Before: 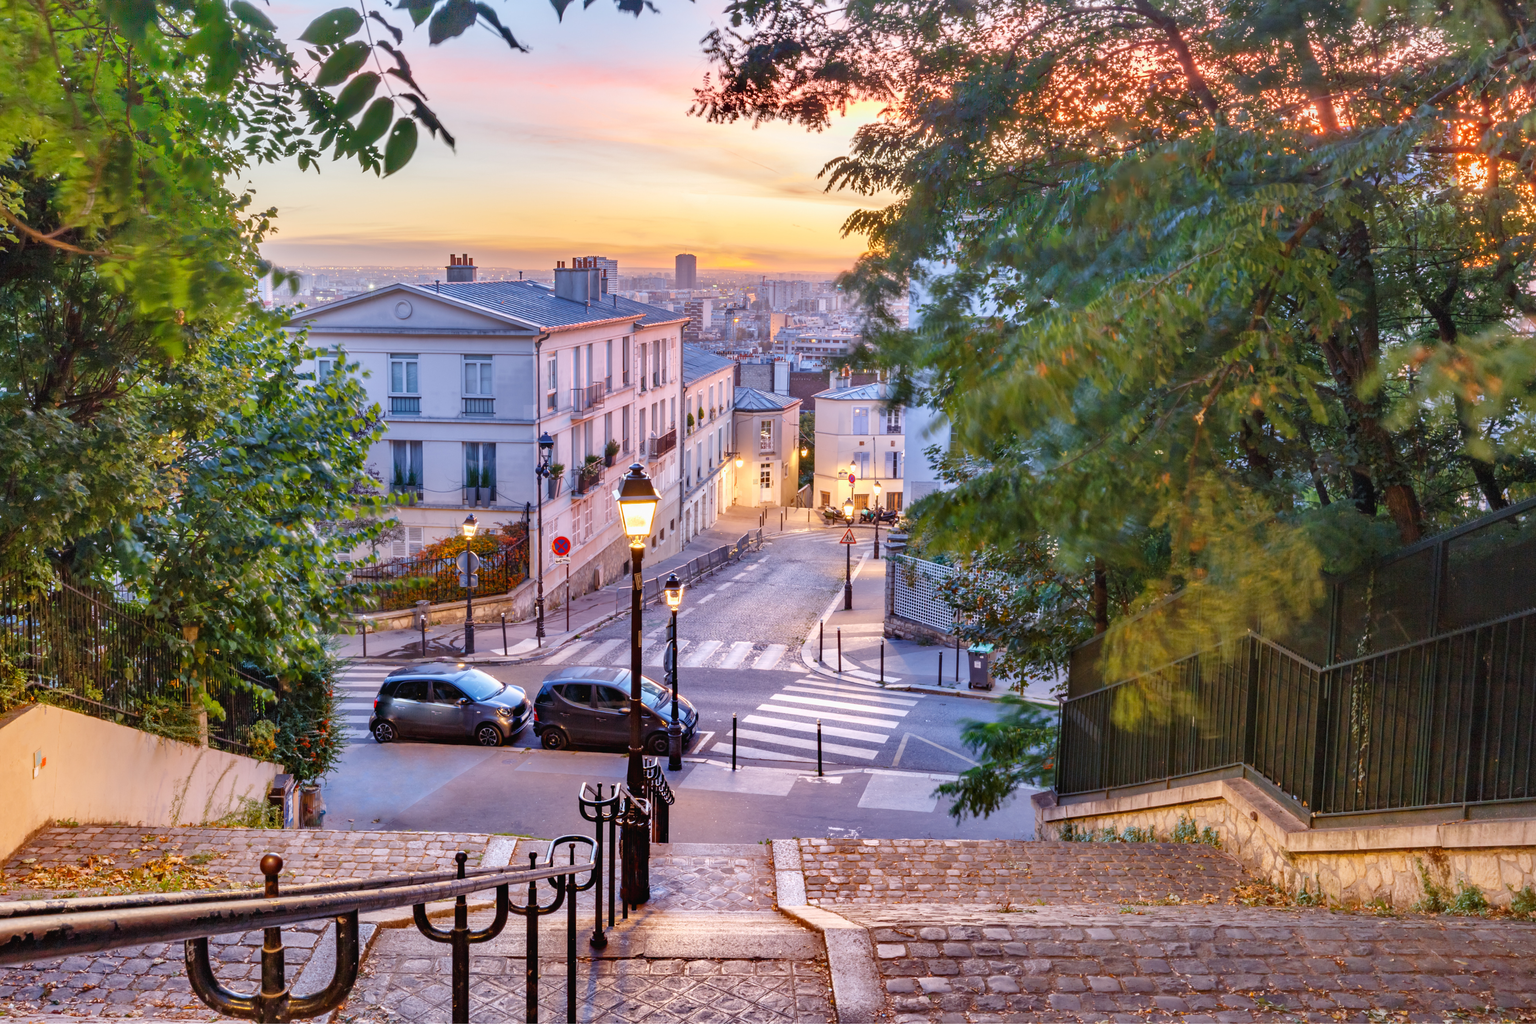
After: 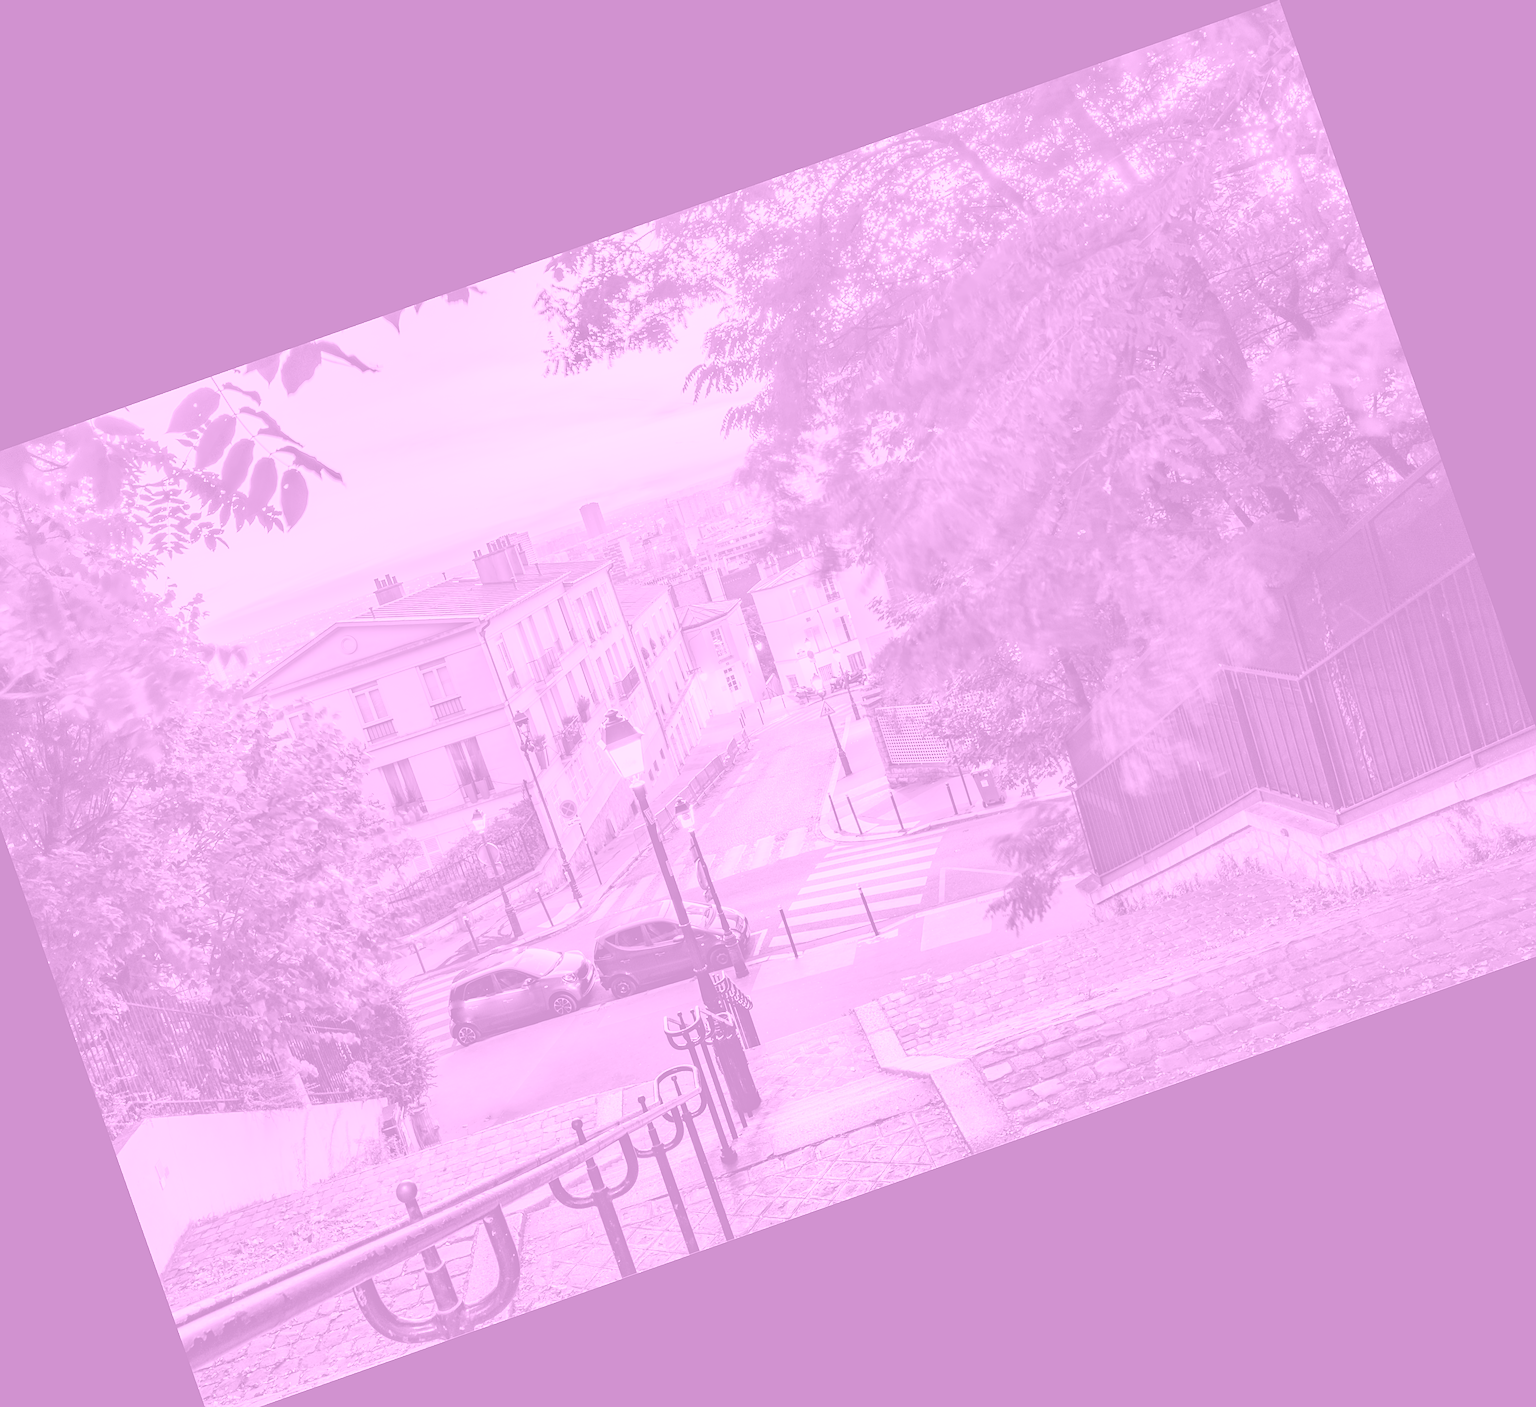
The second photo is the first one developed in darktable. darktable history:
sharpen: on, module defaults
colorize: hue 331.2°, saturation 75%, source mix 30.28%, lightness 70.52%, version 1
crop and rotate: angle 19.43°, left 6.812%, right 4.125%, bottom 1.087%
